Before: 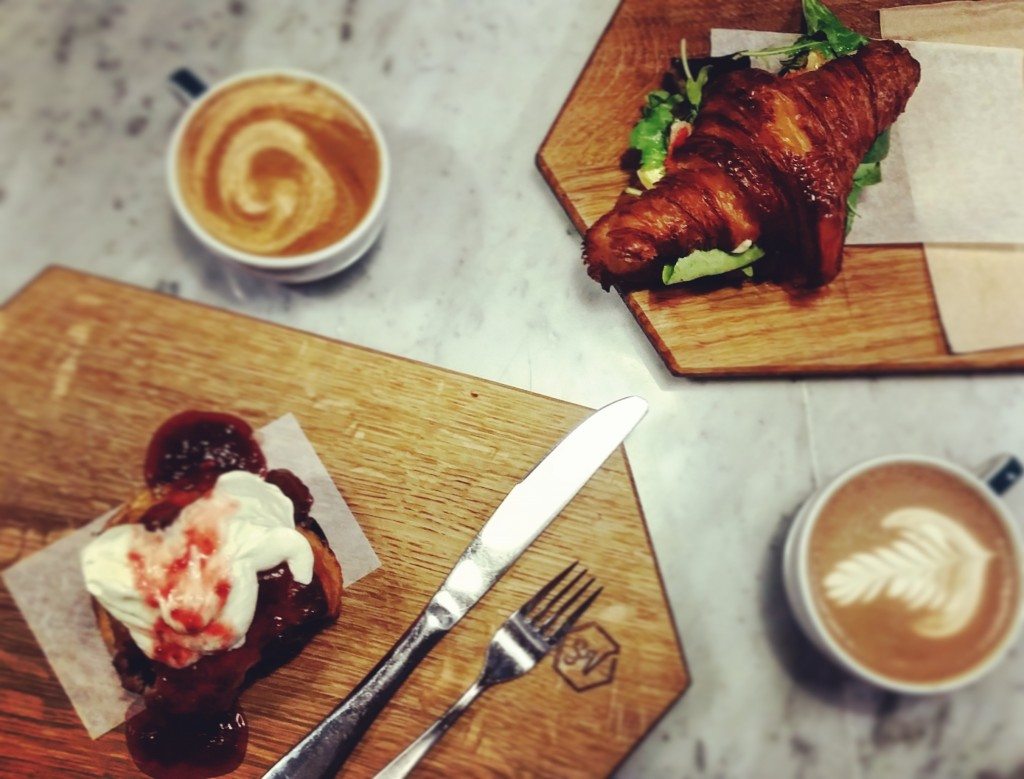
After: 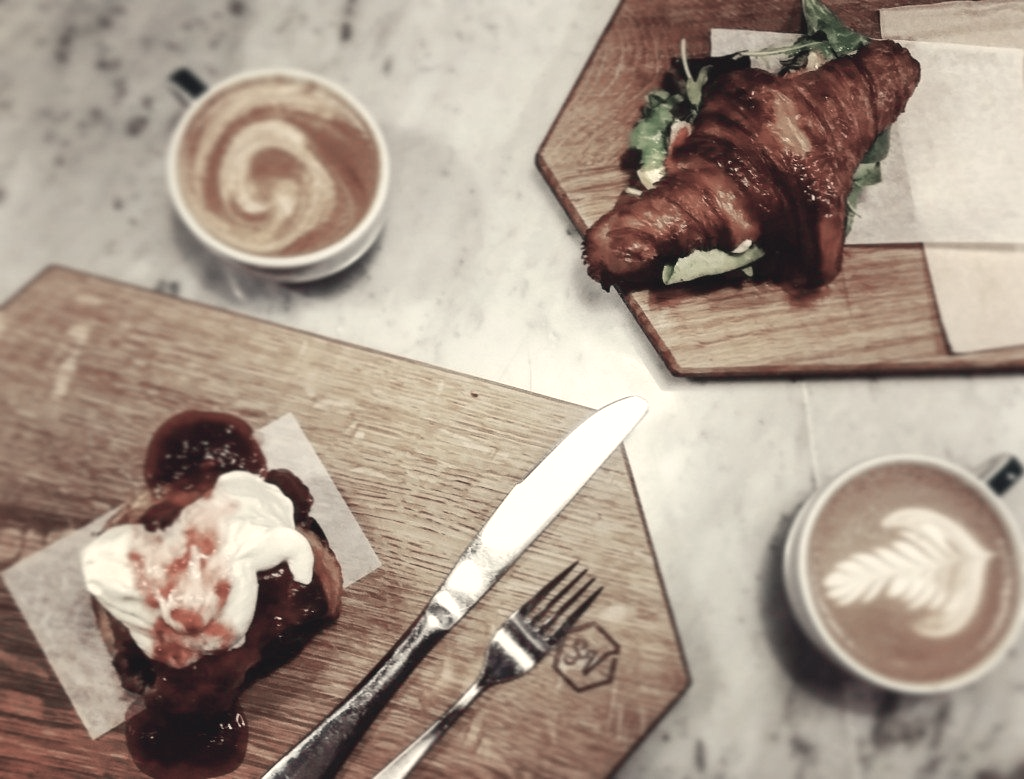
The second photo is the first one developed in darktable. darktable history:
color zones: curves: ch1 [(0, 0.34) (0.143, 0.164) (0.286, 0.152) (0.429, 0.176) (0.571, 0.173) (0.714, 0.188) (0.857, 0.199) (1, 0.34)]
exposure: exposure 0.131 EV, compensate highlight preservation false
white balance: red 1.123, blue 0.83
